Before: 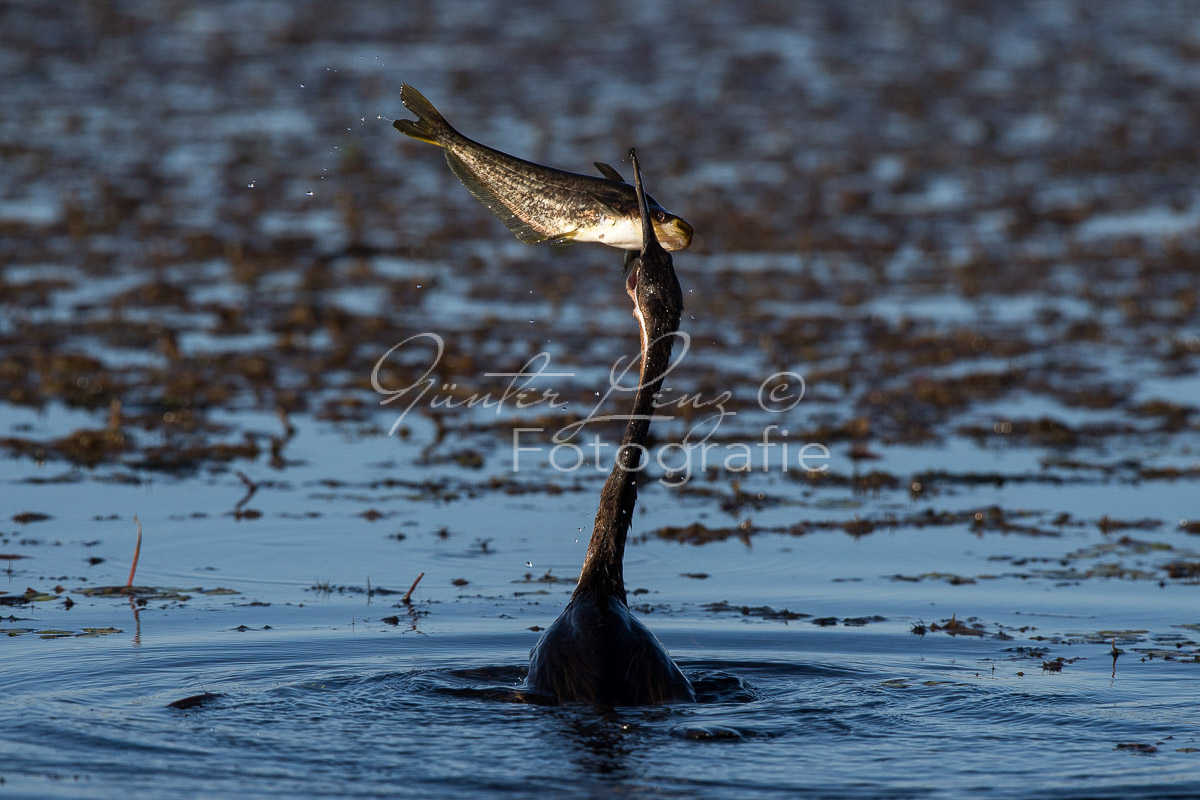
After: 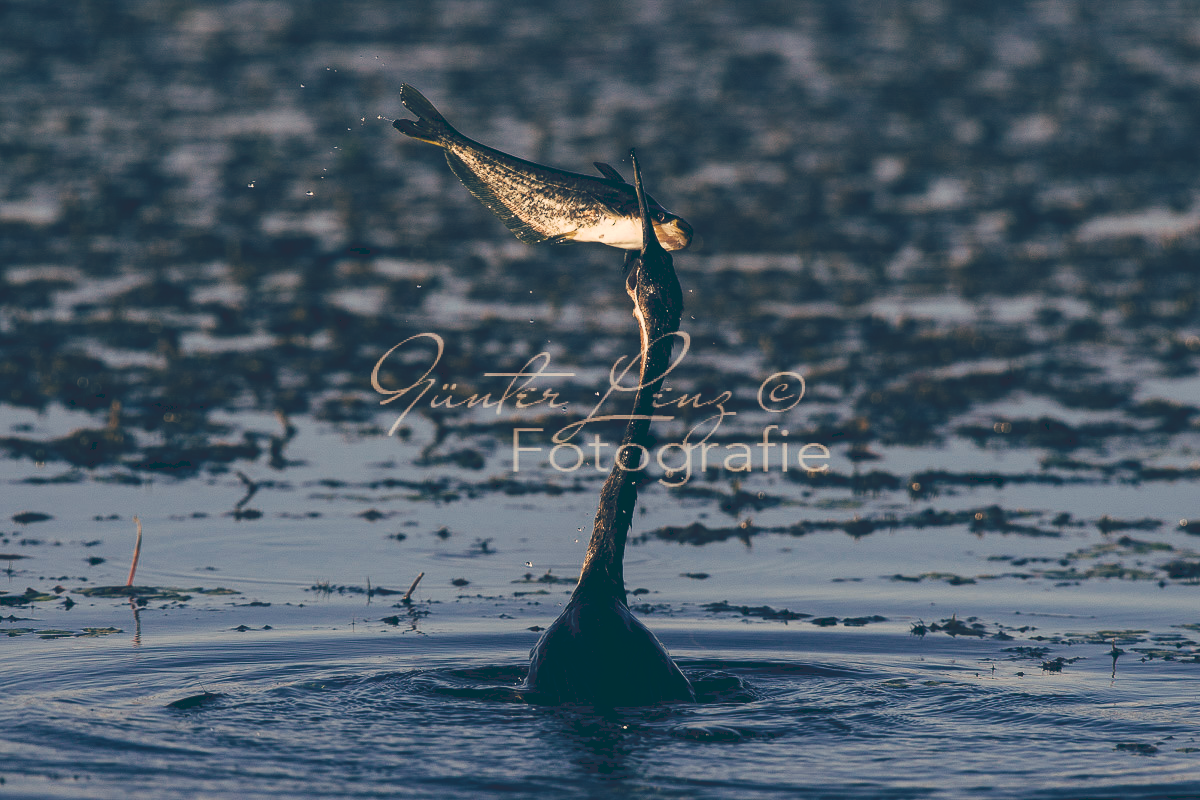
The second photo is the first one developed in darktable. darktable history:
tone curve: curves: ch0 [(0, 0) (0.003, 0.17) (0.011, 0.17) (0.025, 0.17) (0.044, 0.168) (0.069, 0.167) (0.1, 0.173) (0.136, 0.181) (0.177, 0.199) (0.224, 0.226) (0.277, 0.271) (0.335, 0.333) (0.399, 0.419) (0.468, 0.52) (0.543, 0.621) (0.623, 0.716) (0.709, 0.795) (0.801, 0.867) (0.898, 0.914) (1, 1)], preserve colors none
color look up table: target L [100.59, 93.52, 82.09, 75.88, 67.19, 67.2, 59.4, 59.41, 48.71, 34.92, 17.2, 201.79, 87.87, 73.77, 70.24, 54.53, 56.86, 53.41, 52.66, 40.02, 21.16, 7.121, 96.23, 88.41, 73.62, 80.23, 69.24, 71.77, 73.01, 67.11, 79.73, 54.77, 40.34, 45.06, 38.3, 46.28, 31.31, 32.66, 37.14, 9.667, 14.3, 75.24, 71.62, 55.81, 48.68, 53.05, 51.05, 42.21, 29.75], target a [-0.958, 22.66, -21.68, -1.951, 3.753, 4.793, -18.5, -21.74, -6.471, -16.87, -26.42, 0, 20.74, 28.75, 26.86, 19.01, 47.49, 34.68, 39.54, 9.337, 19.09, -18.19, 17.74, 38.97, 11.04, 24.3, 27.24, 36.6, 35.32, 42.67, 36.61, 14.41, 20.08, 49.76, 35.57, 43.72, -4.287, 24.23, 52.02, 0.223, 22.69, -28.45, -10.6, -20.24, -14.83, -18.95, -5.798, 2.262, -15.64], target b [57.52, 29.77, 30.54, 33.07, 46.71, 21.92, 25.89, 20.71, 25.35, 0.611, -12.11, -0.001, 41.1, 25.34, 44.73, 36.02, 42.78, 16.1, 26.69, 14.71, -3.329, -27.56, 30.54, 17.6, 17.21, 15, 14.49, -2.385, 12.86, 12.03, 7.856, 7.957, -14.57, 7.064, -29.71, -6.163, -3.4, -2.037, -31.33, -32.15, -35.5, 5.157, -8.432, -32.35, -22.55, 5.513, -3.223, -34.52, -13.07], num patches 49
